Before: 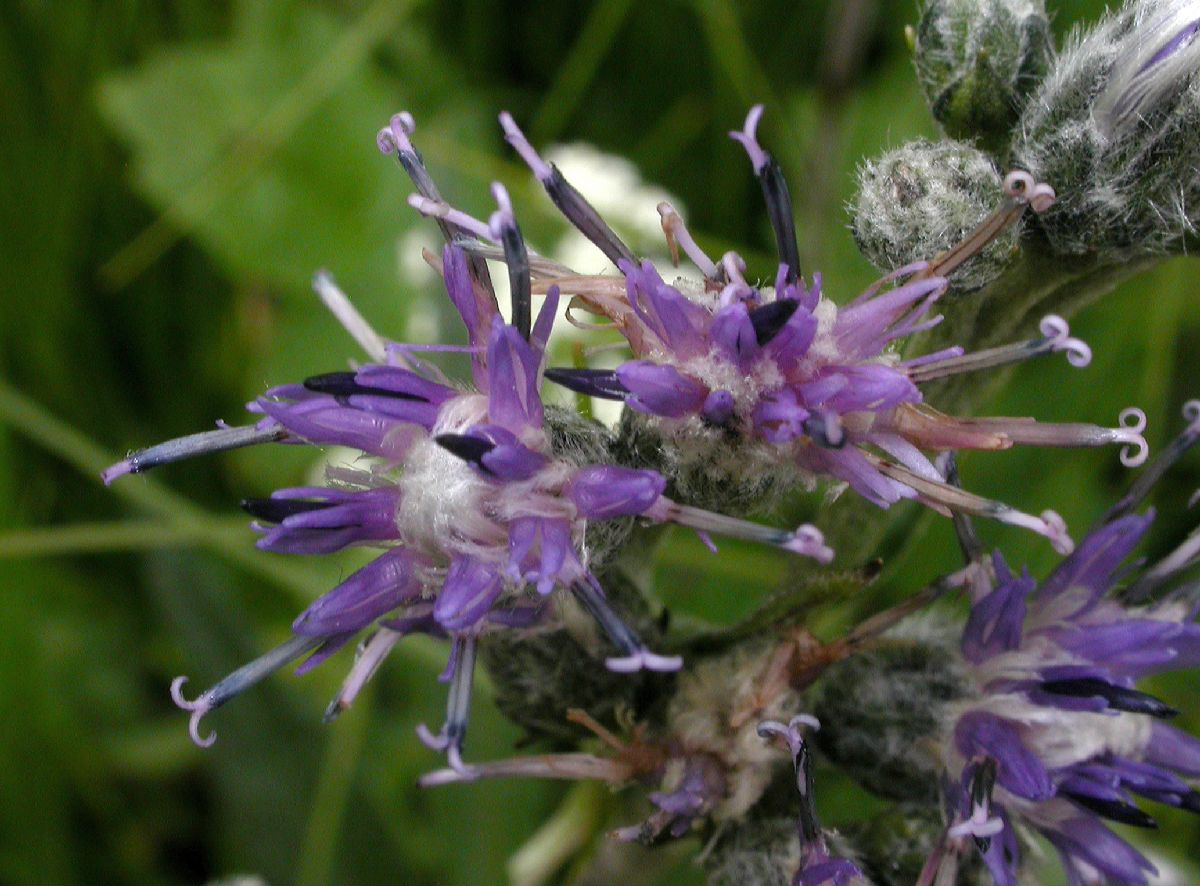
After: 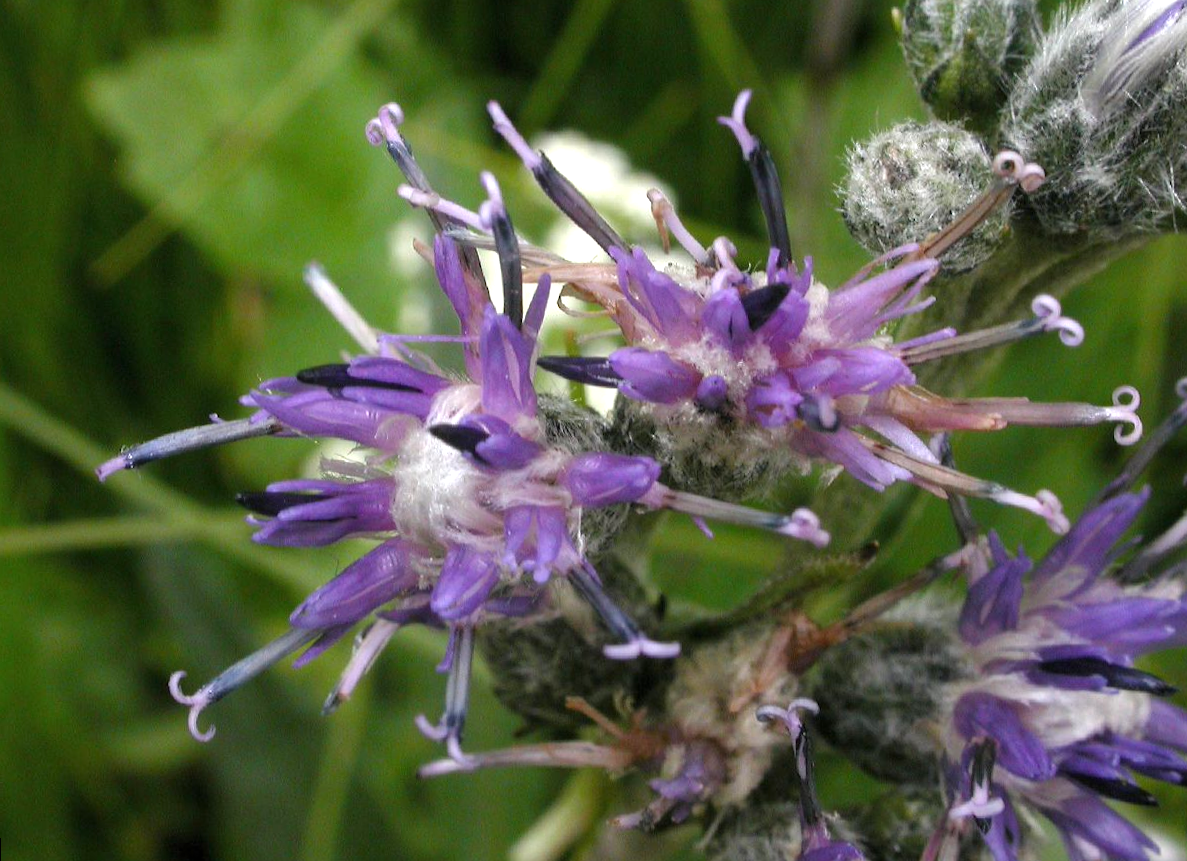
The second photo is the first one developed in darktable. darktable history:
rotate and perspective: rotation -1°, crop left 0.011, crop right 0.989, crop top 0.025, crop bottom 0.975
exposure: black level correction 0, exposure 0.5 EV, compensate highlight preservation false
